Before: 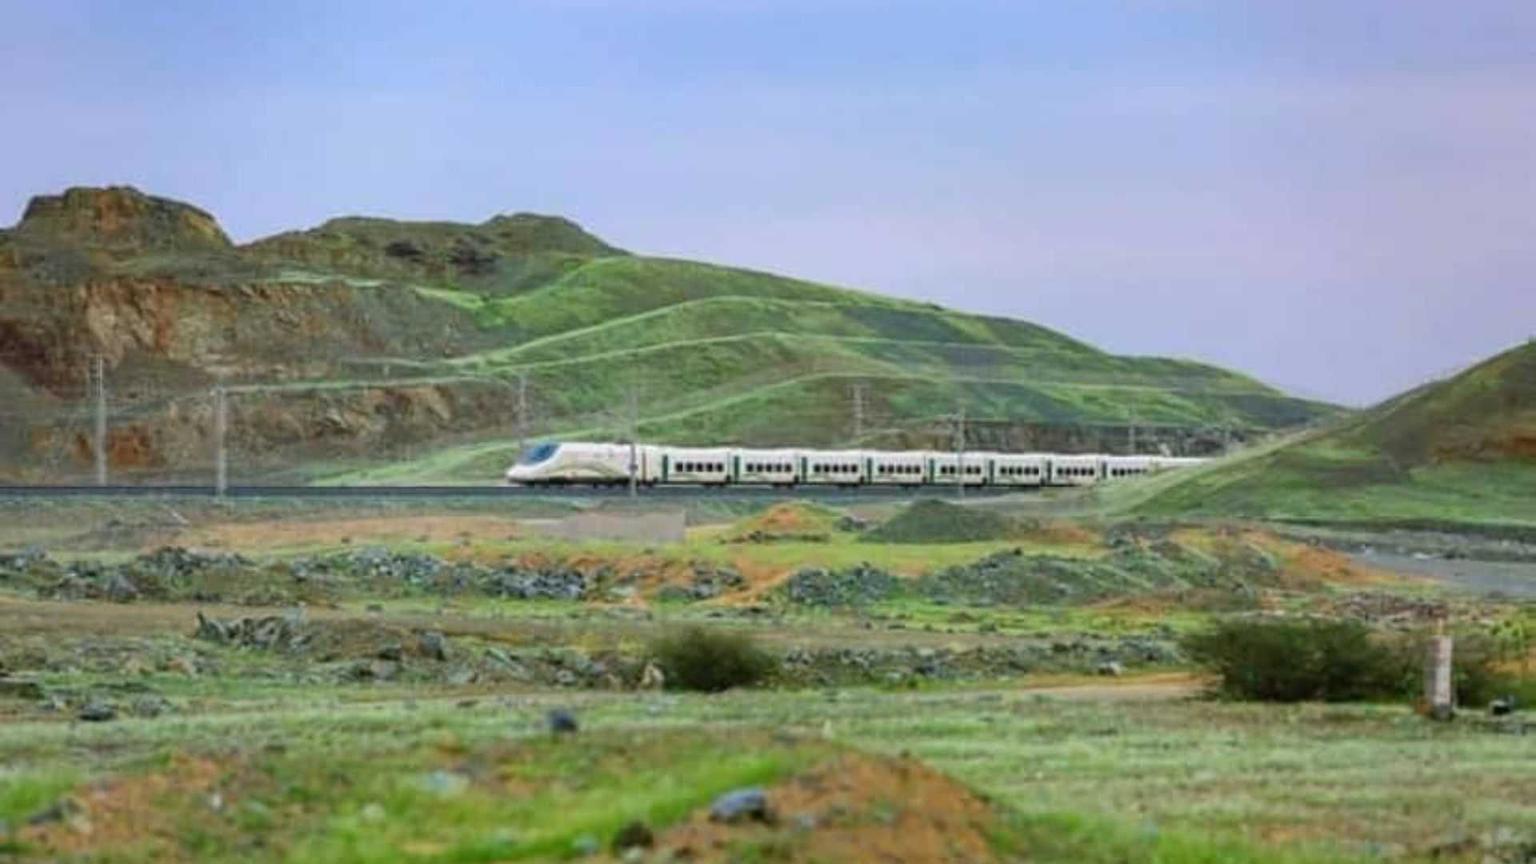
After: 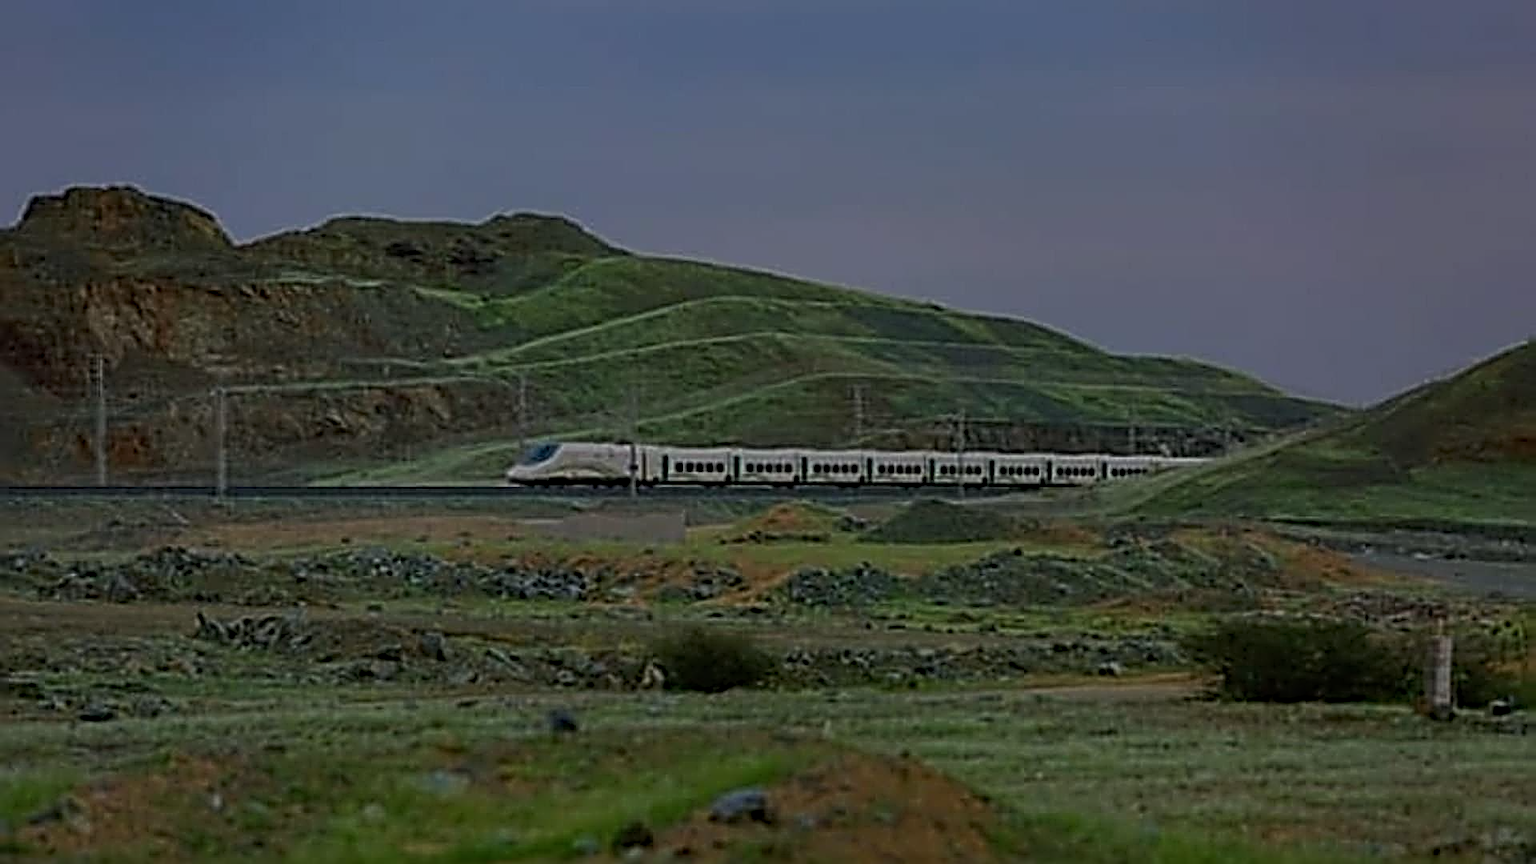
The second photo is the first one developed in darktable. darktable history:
exposure: exposure -2.069 EV, compensate highlight preservation false
sharpen: radius 4.05, amount 1.994
